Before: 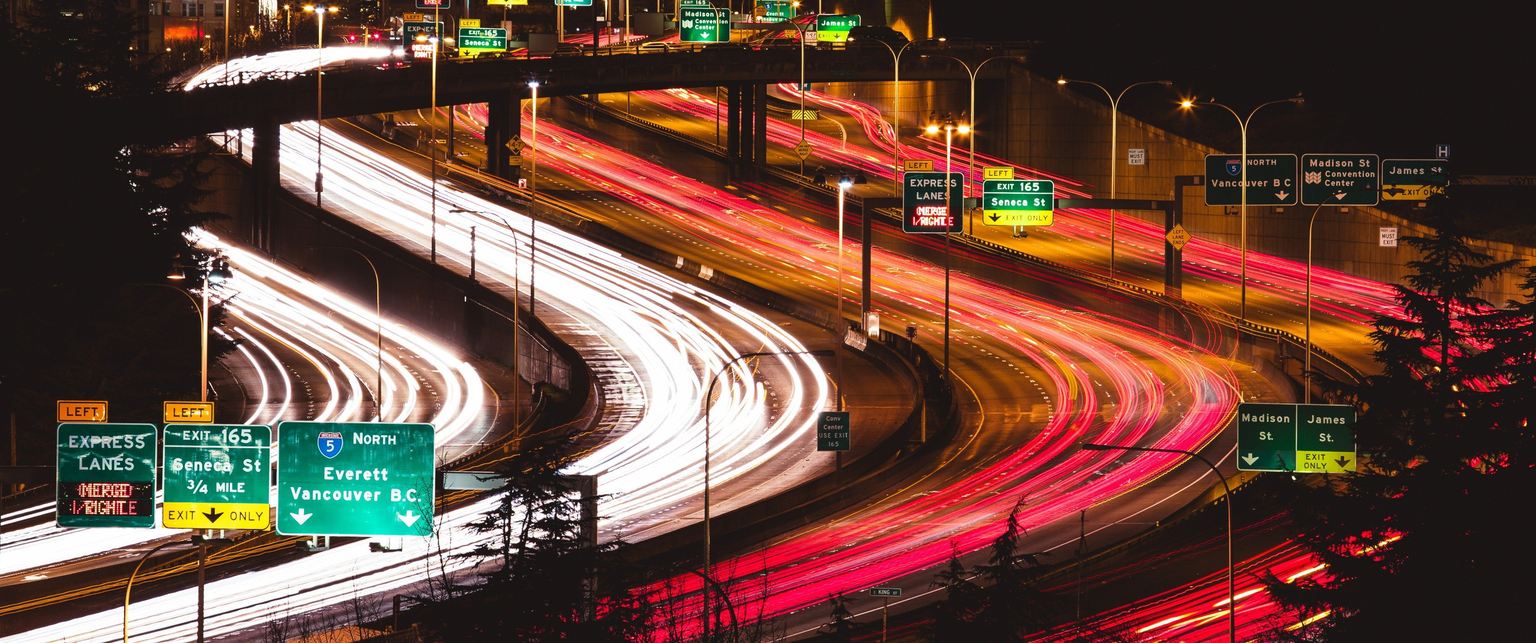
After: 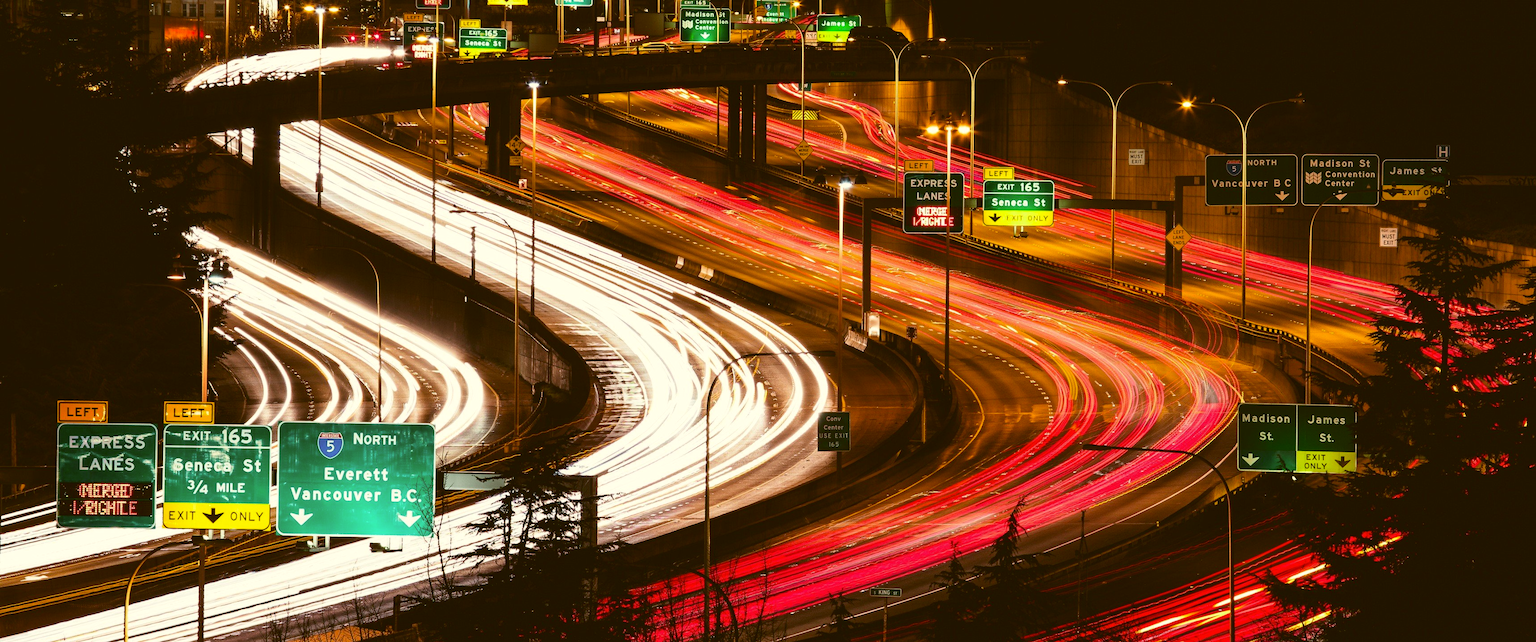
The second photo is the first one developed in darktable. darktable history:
color correction: highlights a* -1.48, highlights b* 10.58, shadows a* 0.771, shadows b* 19.08
